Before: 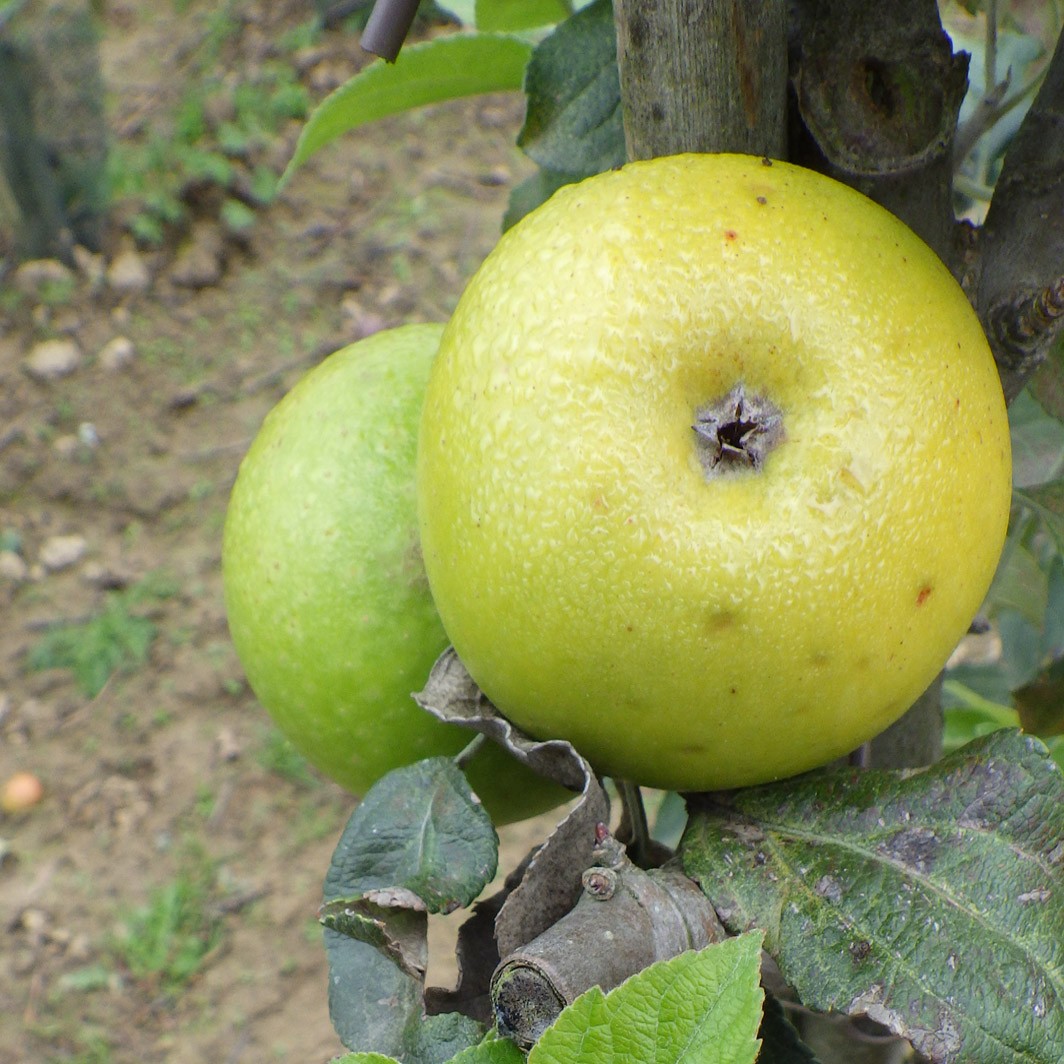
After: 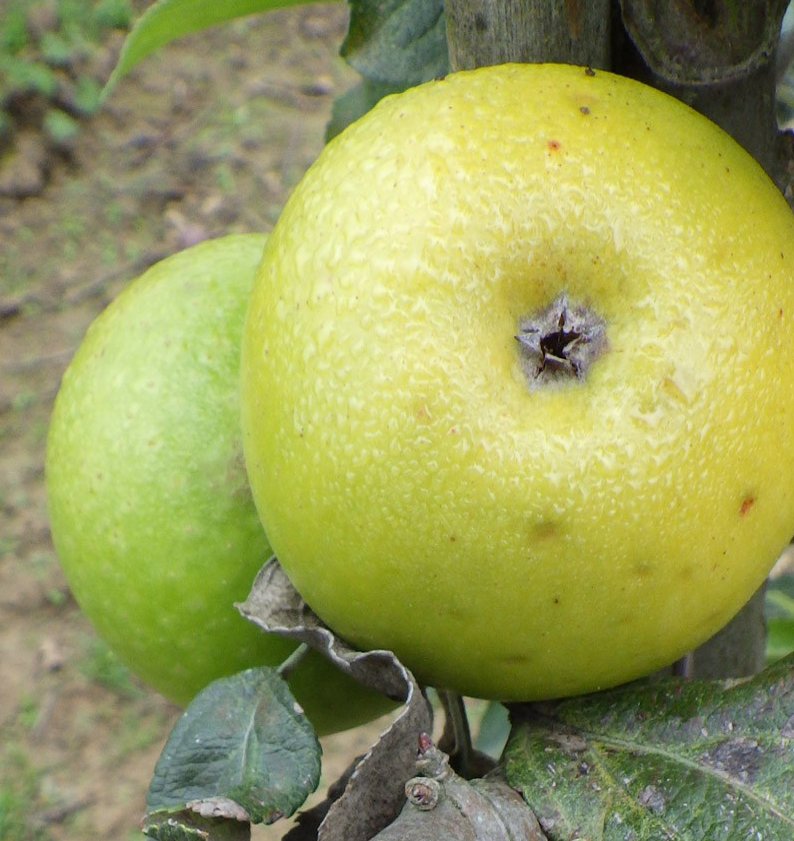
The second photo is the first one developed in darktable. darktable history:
crop: left 16.656%, top 8.463%, right 8.685%, bottom 12.48%
